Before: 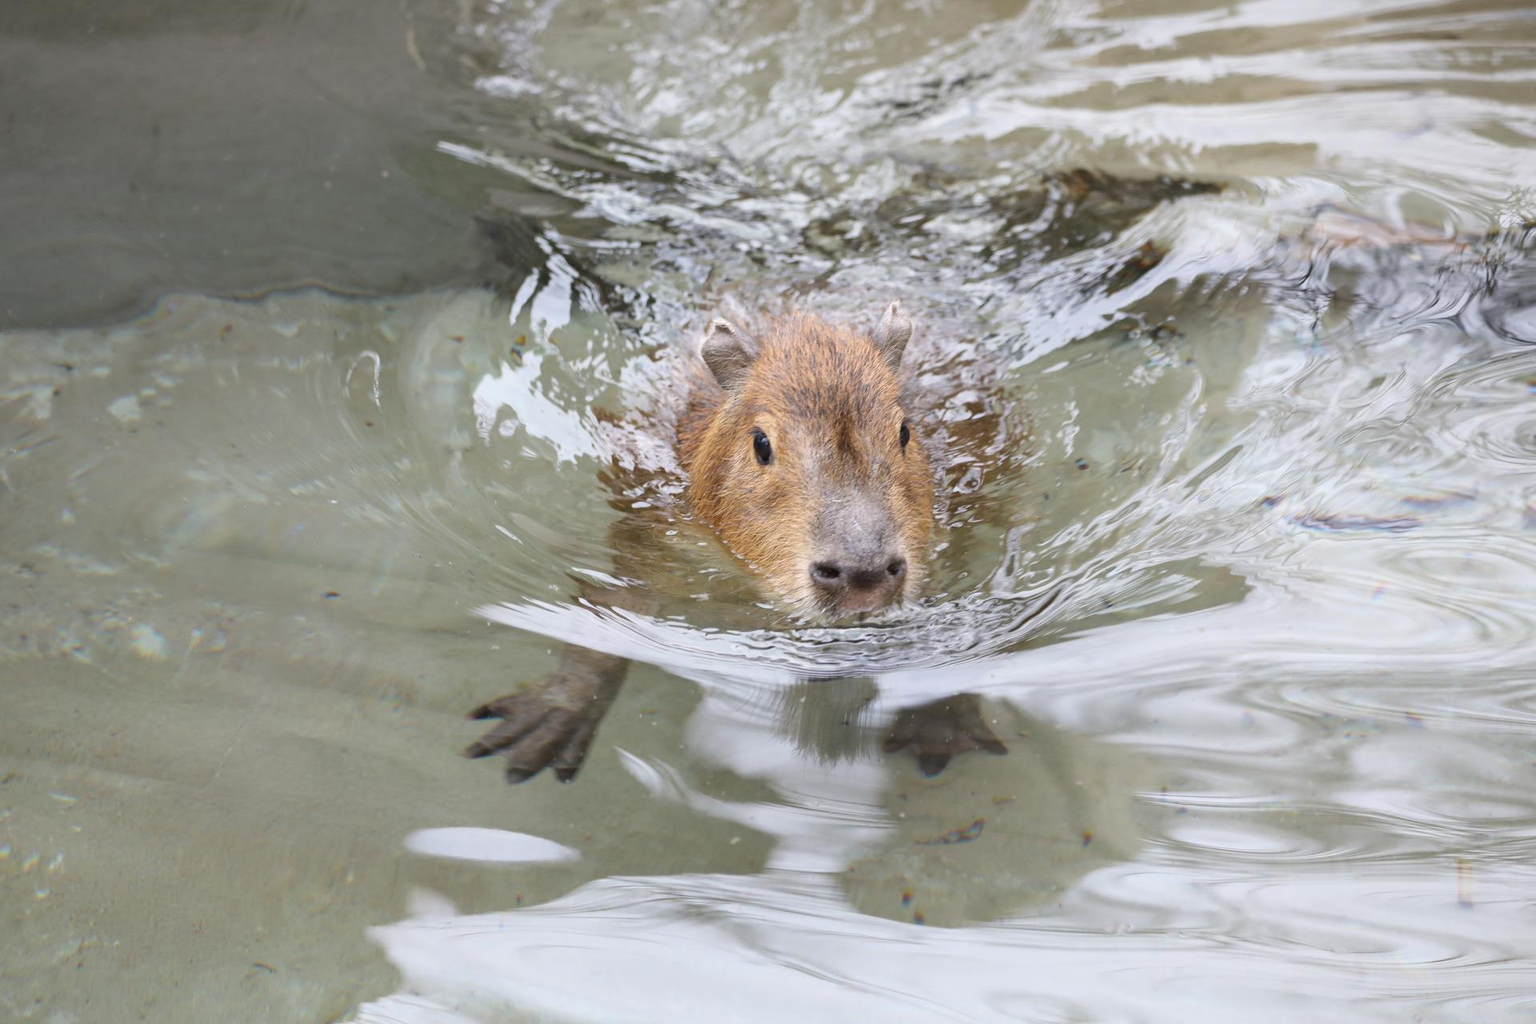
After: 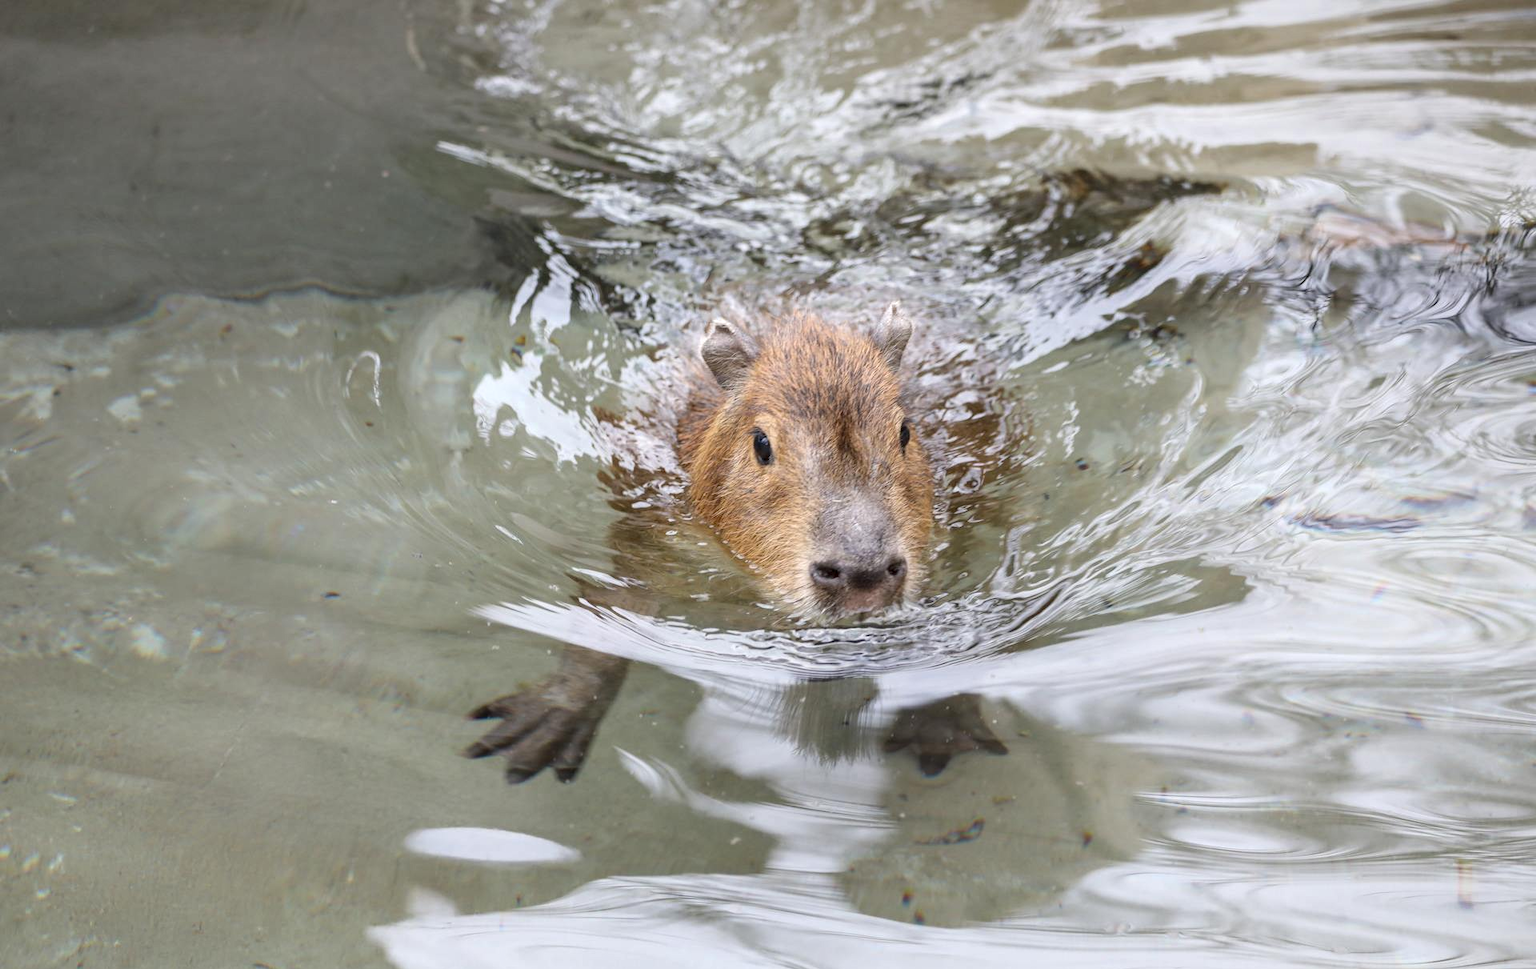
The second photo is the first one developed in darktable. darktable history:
local contrast: on, module defaults
crop and rotate: top 0.009%, bottom 5.245%
